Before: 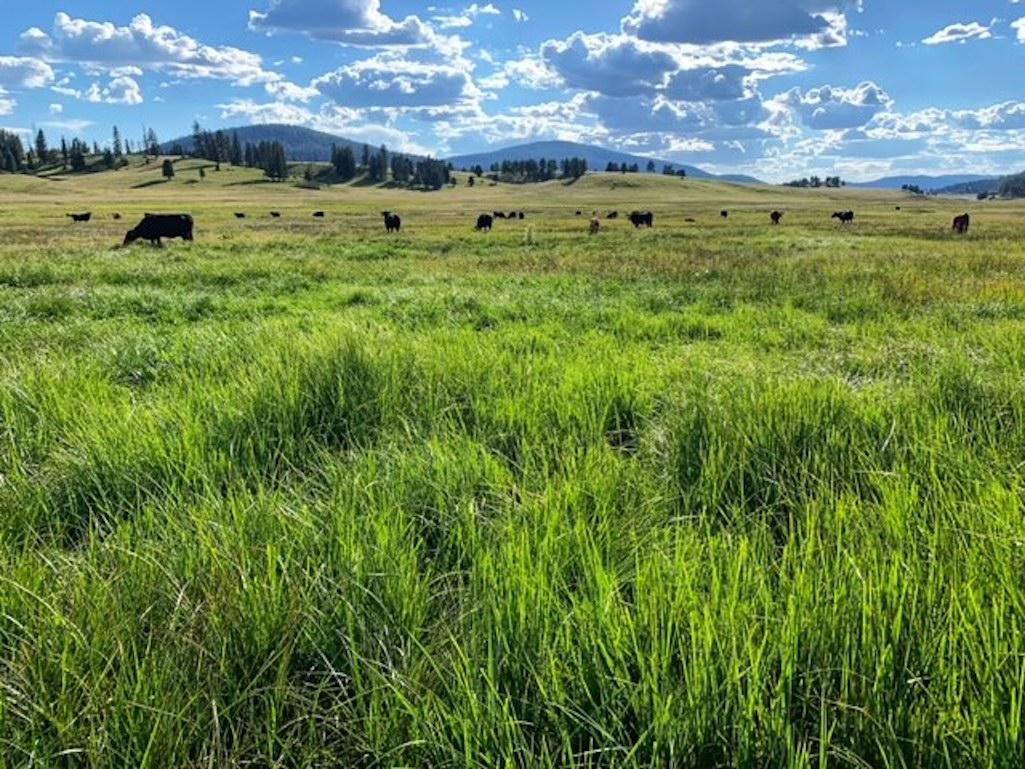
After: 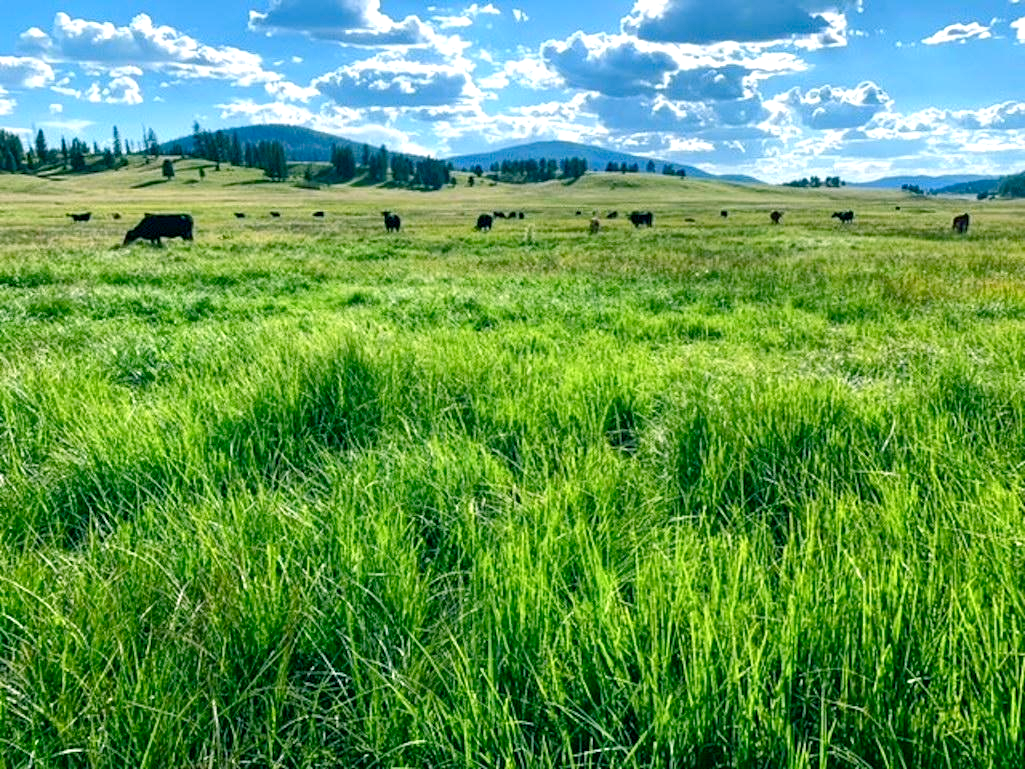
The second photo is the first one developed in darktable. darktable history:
exposure: black level correction 0.001, exposure 0.499 EV, compensate exposure bias true, compensate highlight preservation false
shadows and highlights: shadows 29.71, highlights -30.49, highlights color adjustment 78.28%, low approximation 0.01, soften with gaussian
color balance rgb: power › chroma 2.174%, power › hue 167.05°, perceptual saturation grading › global saturation 20%, perceptual saturation grading › highlights -25.695%, perceptual saturation grading › shadows 25.864%
